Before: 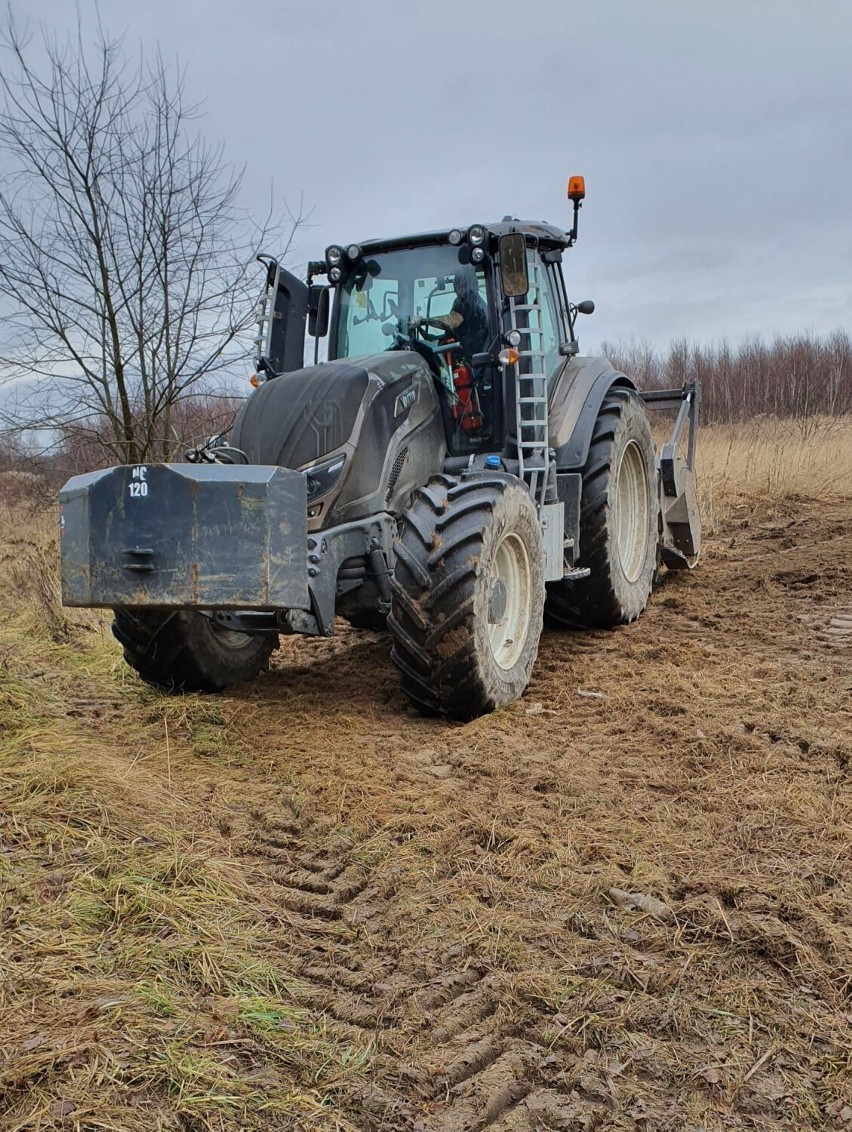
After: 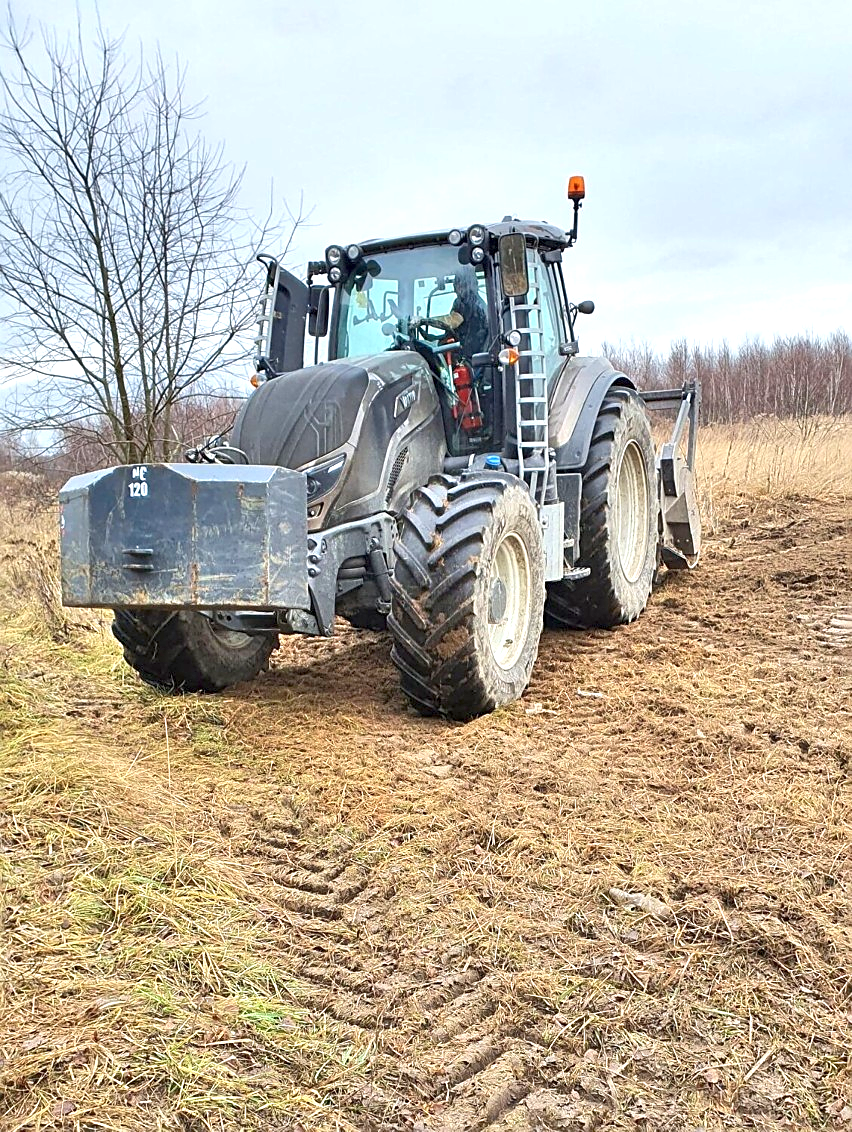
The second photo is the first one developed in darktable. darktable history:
tone equalizer: -8 EV 0.977 EV, -7 EV 0.977 EV, -6 EV 1.02 EV, -5 EV 1.01 EV, -4 EV 1.02 EV, -3 EV 0.768 EV, -2 EV 0.501 EV, -1 EV 0.274 EV
exposure: exposure 1 EV, compensate highlight preservation false
sharpen: on, module defaults
